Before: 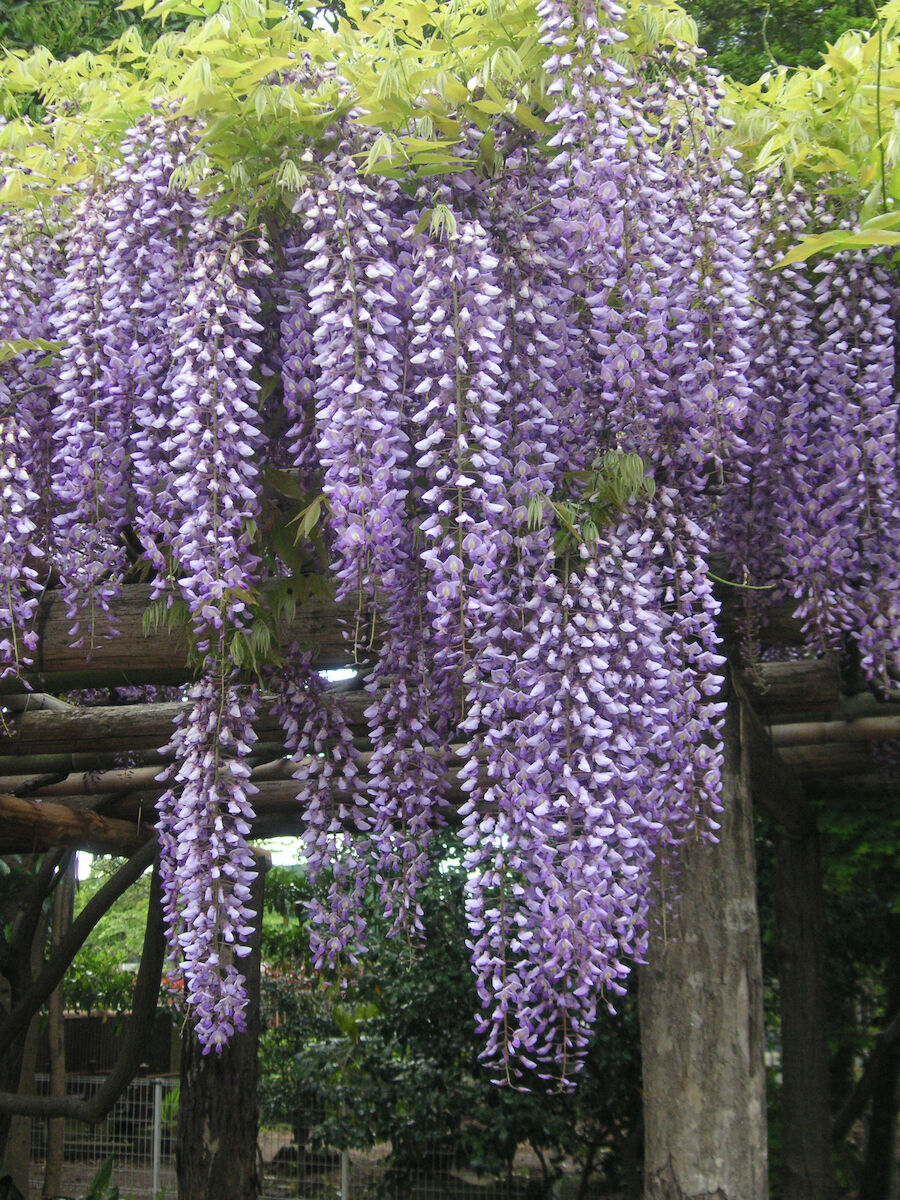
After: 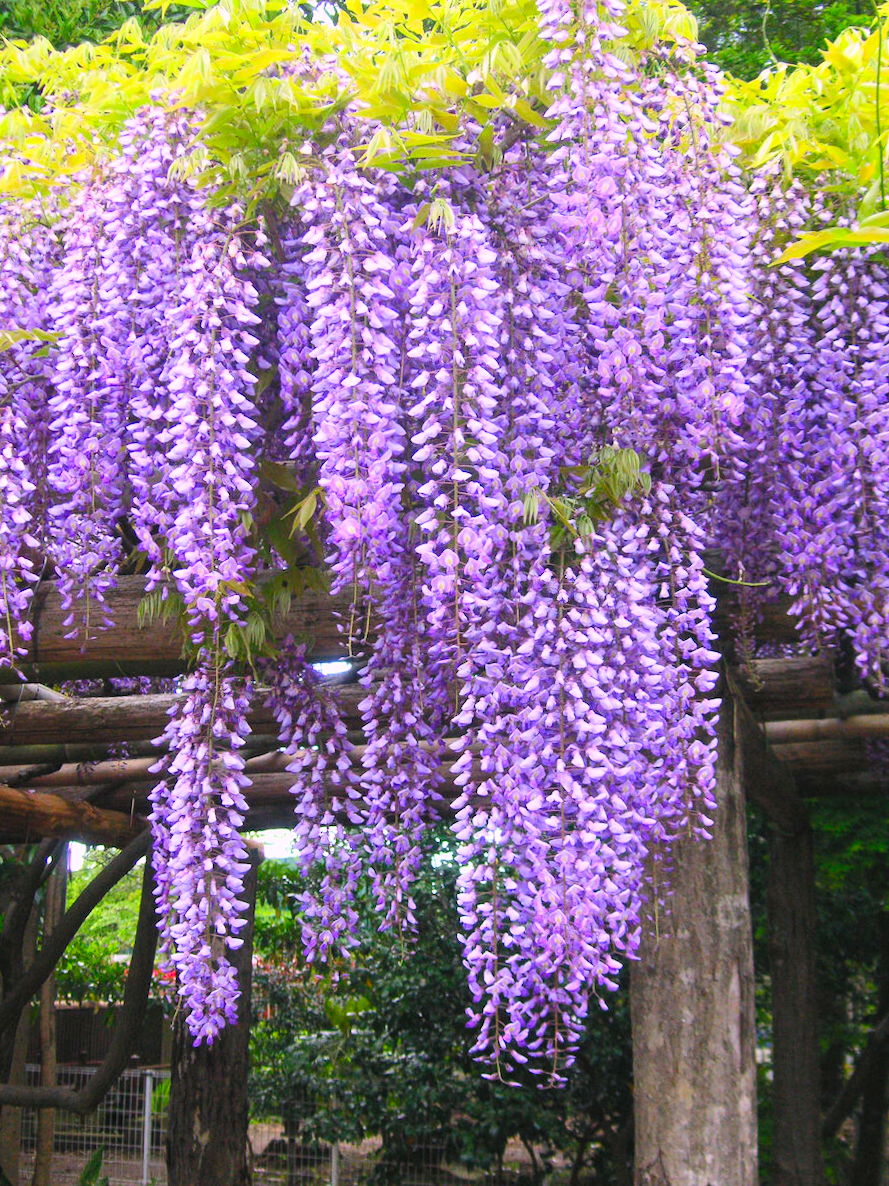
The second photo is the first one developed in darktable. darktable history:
contrast brightness saturation: contrast 0.2, brightness 0.2, saturation 0.8
crop and rotate: angle -0.5°
white balance: red 1.066, blue 1.119
